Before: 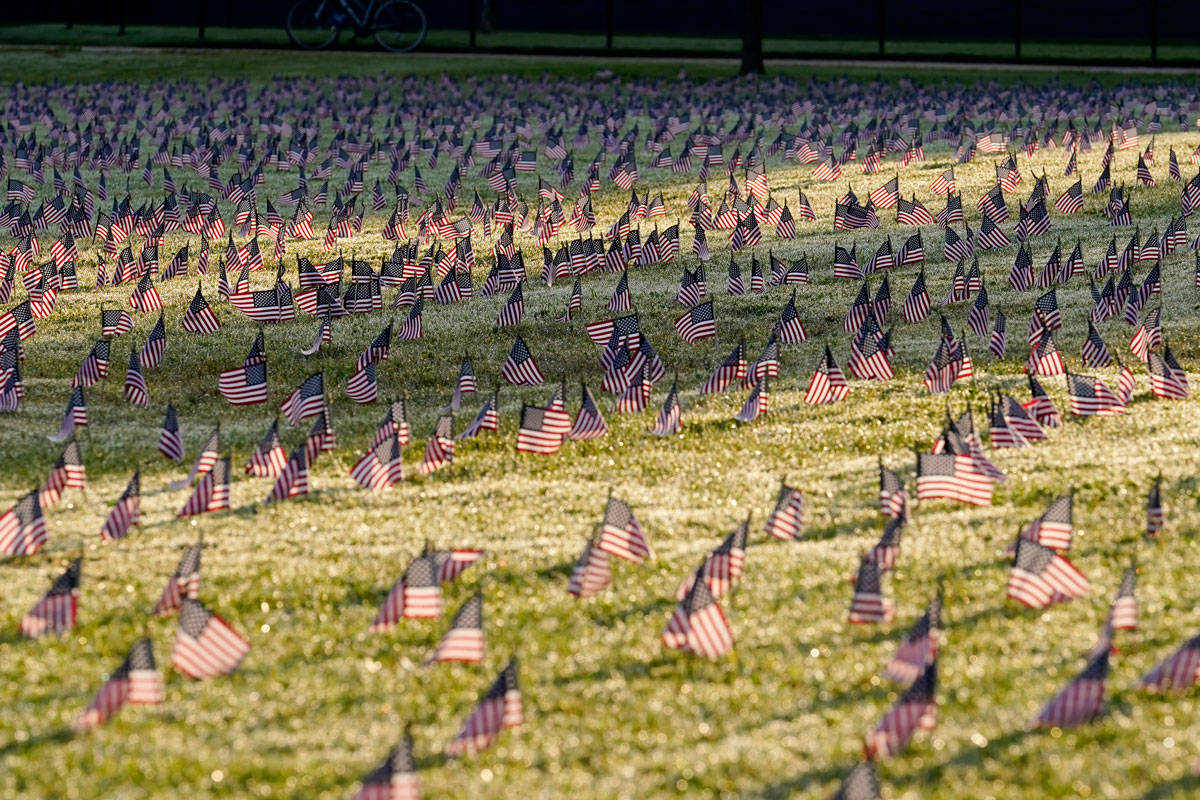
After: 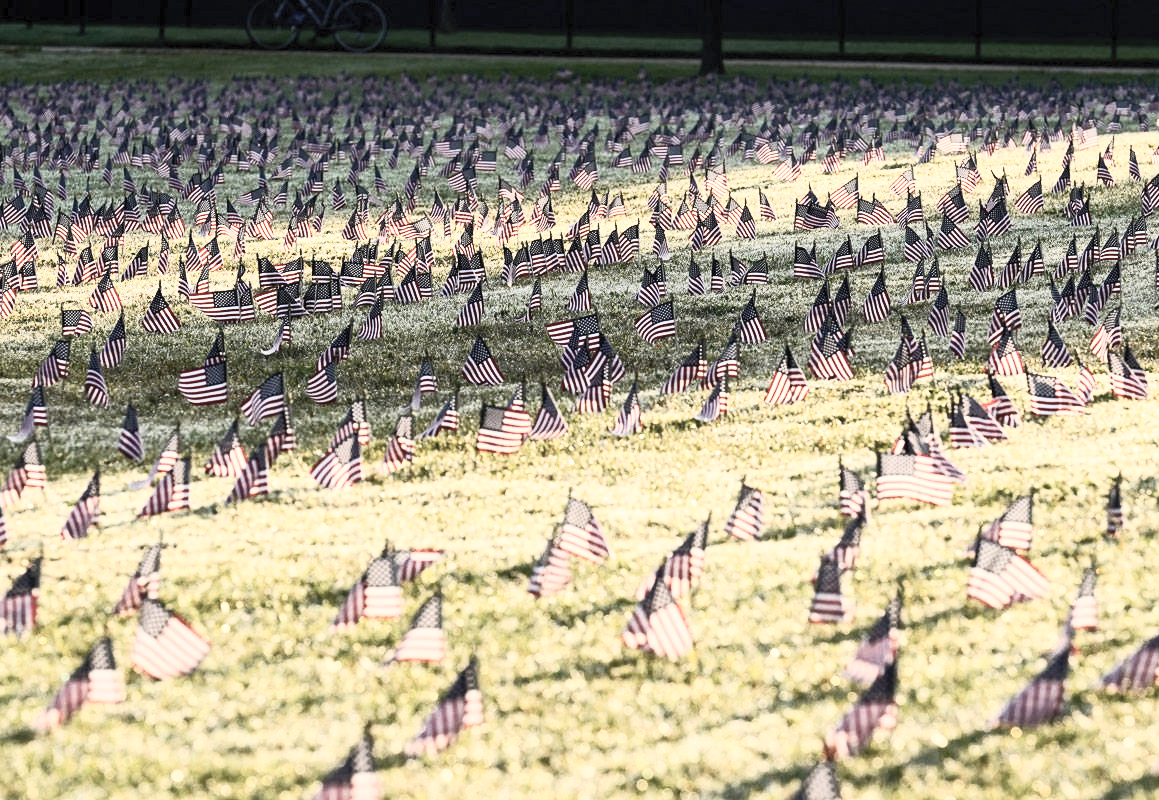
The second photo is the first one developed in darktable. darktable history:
crop and rotate: left 3.364%
contrast brightness saturation: contrast 0.573, brightness 0.579, saturation -0.338
